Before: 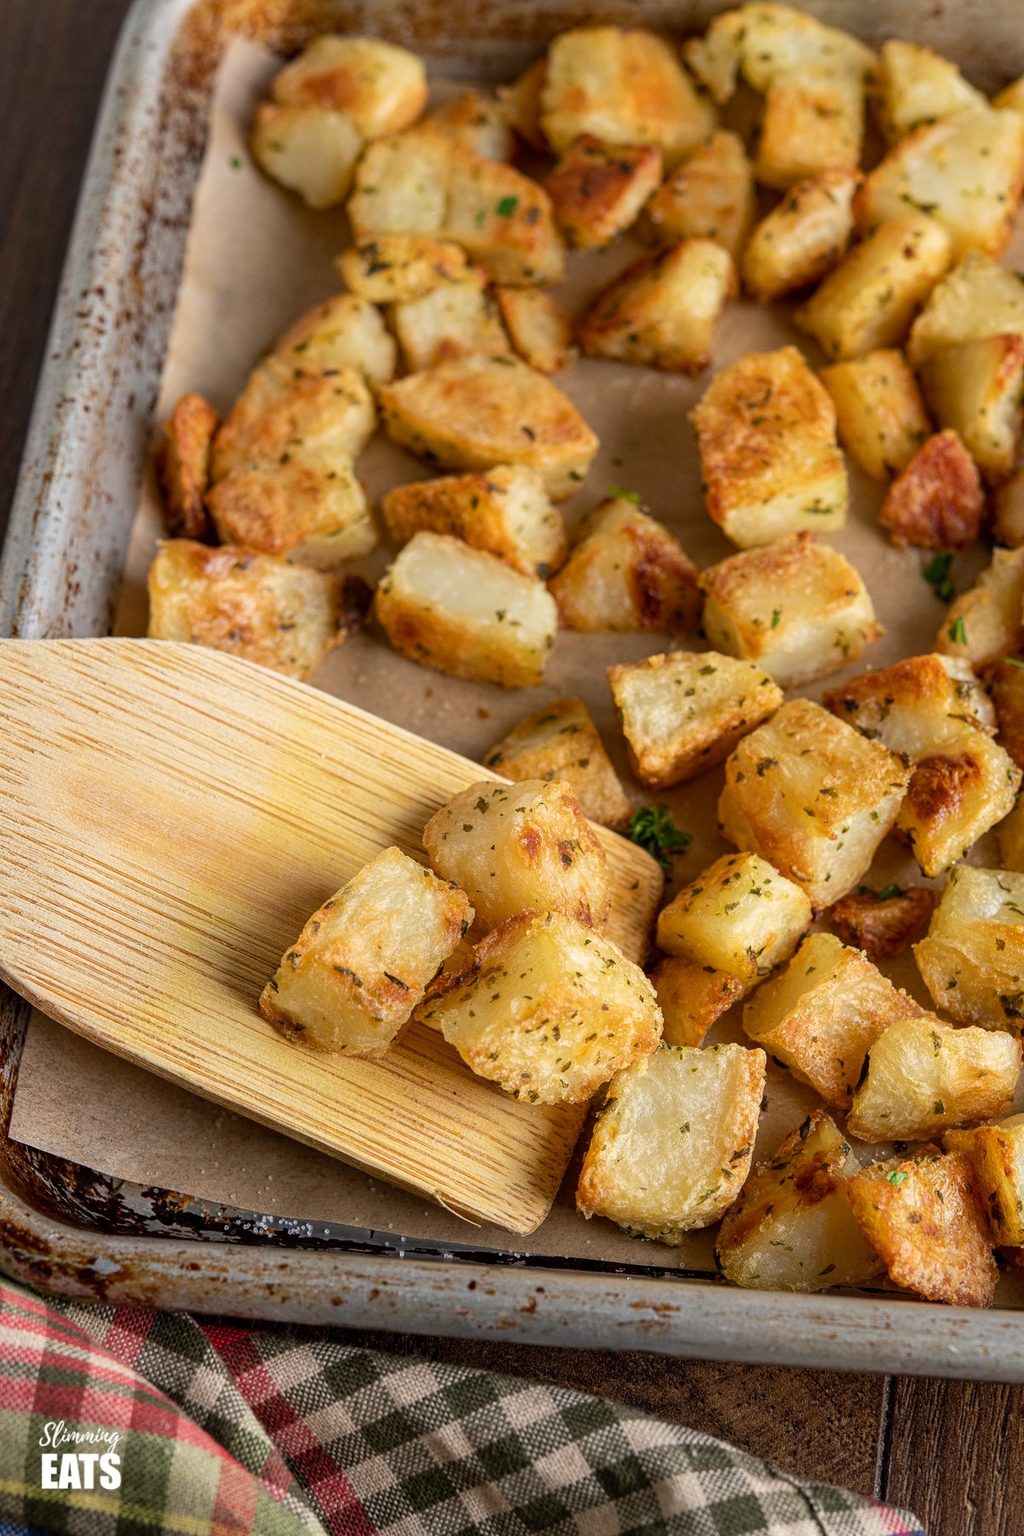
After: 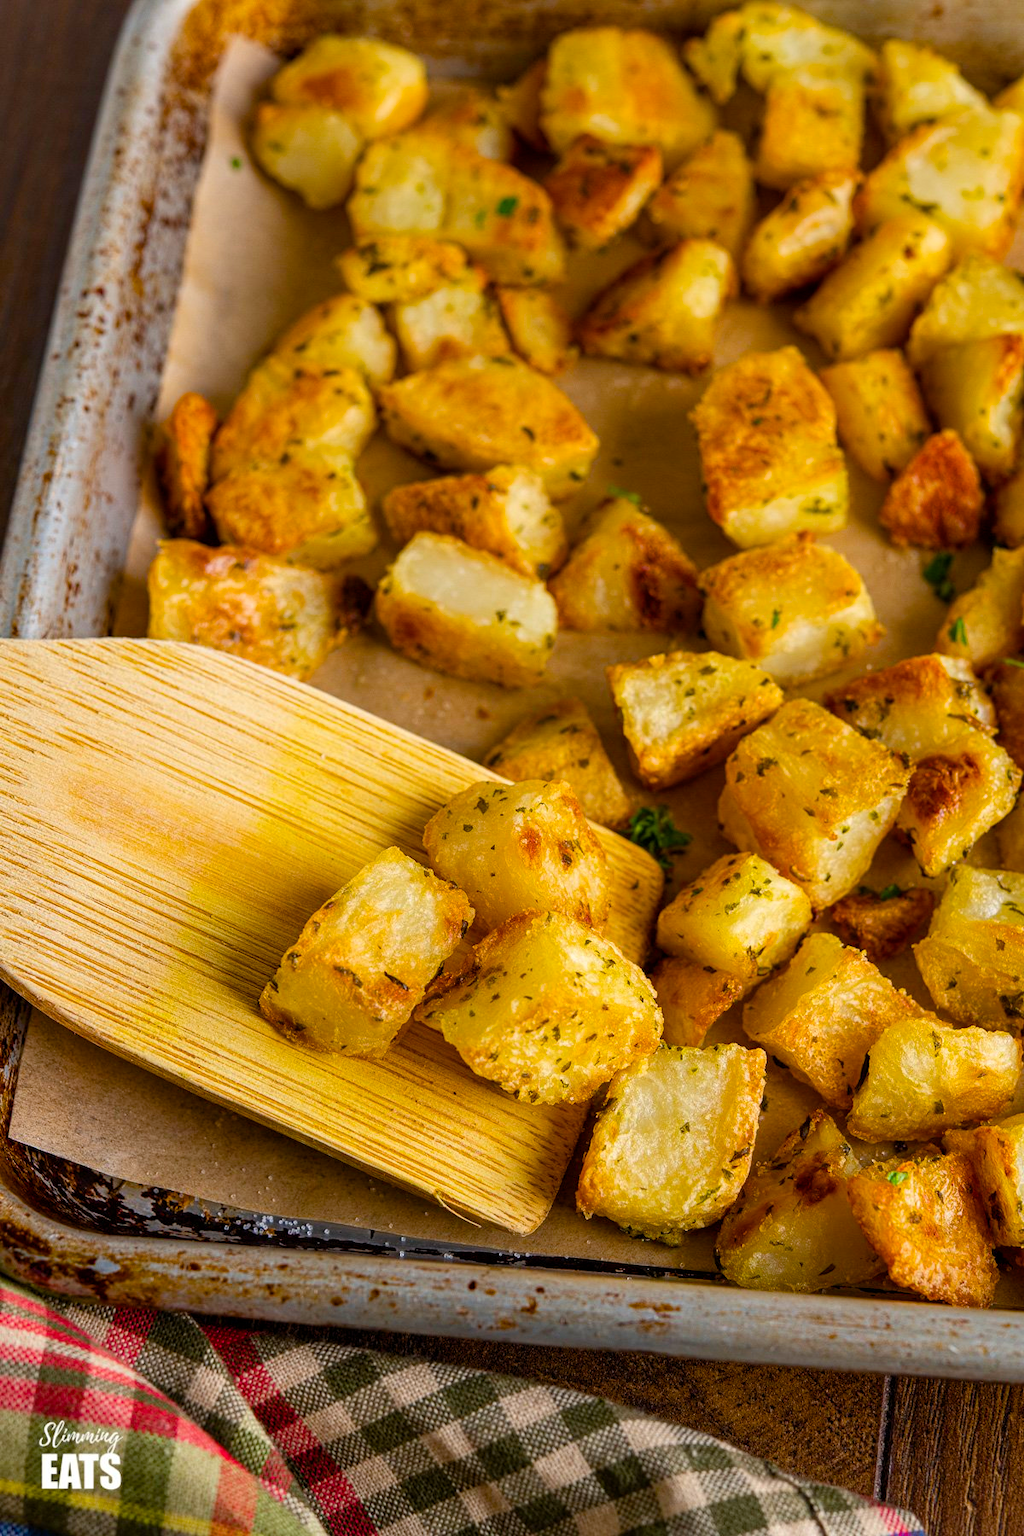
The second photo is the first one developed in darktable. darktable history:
color balance rgb: perceptual saturation grading › global saturation 36.14%, perceptual saturation grading › shadows 34.58%, global vibrance 20%
